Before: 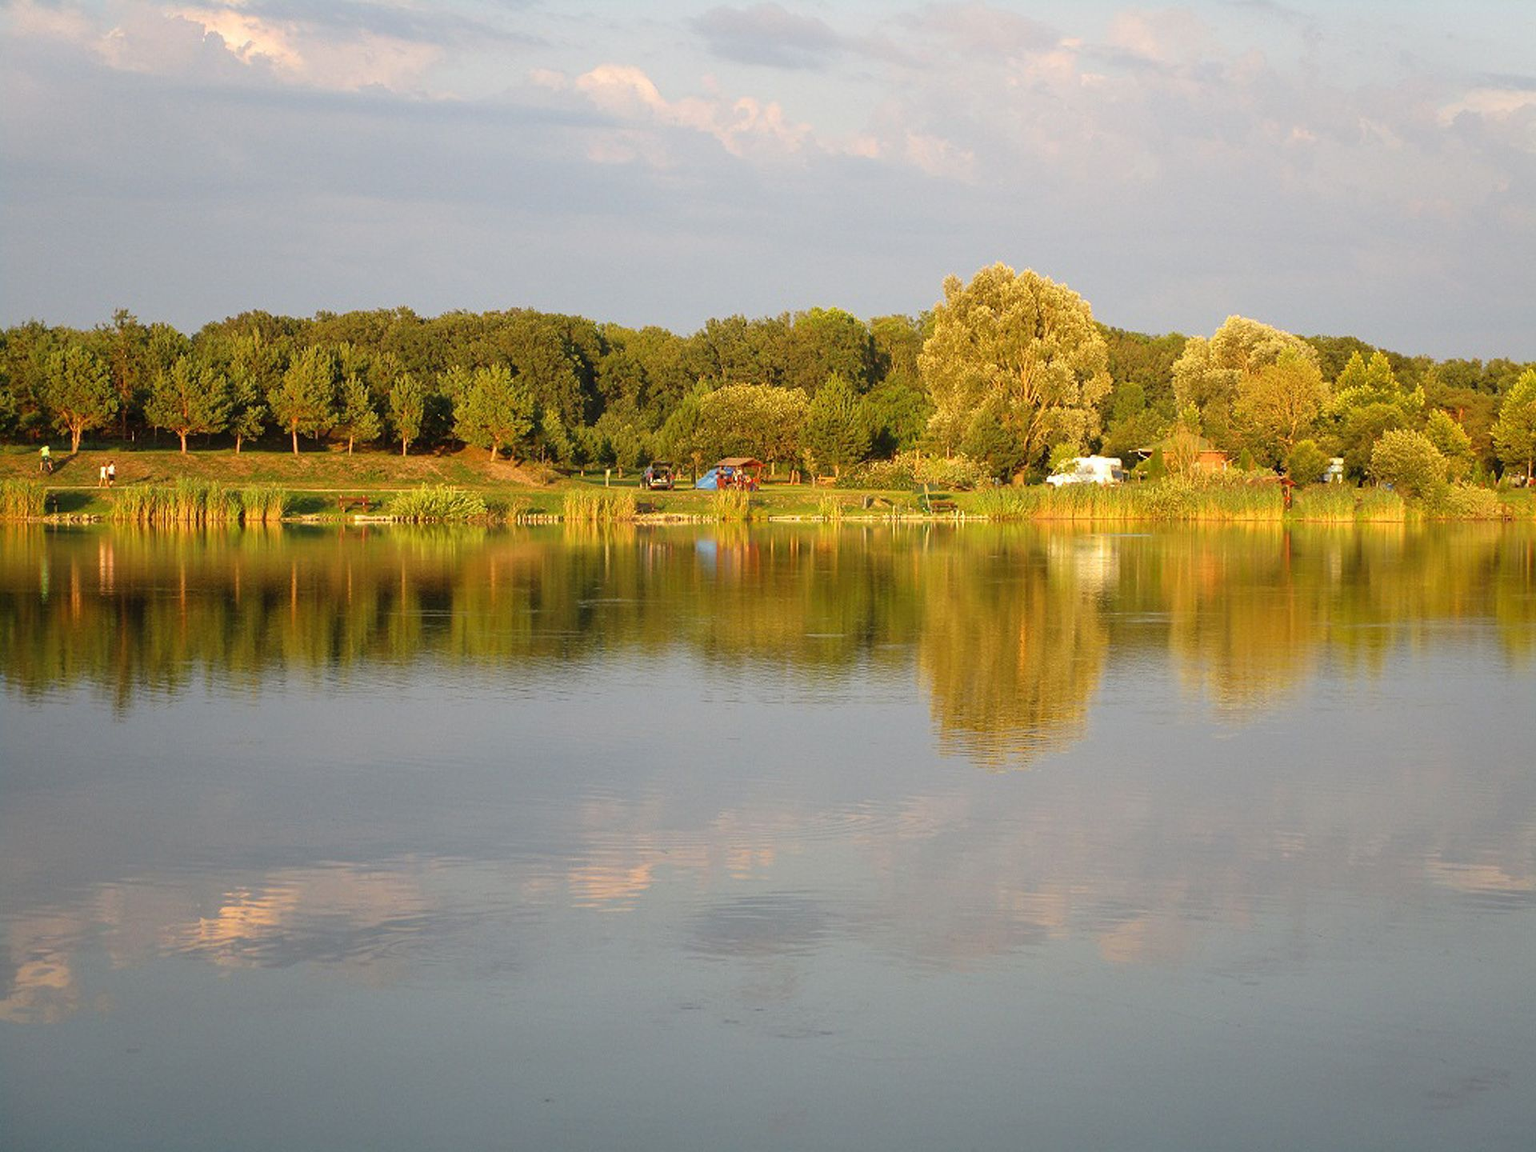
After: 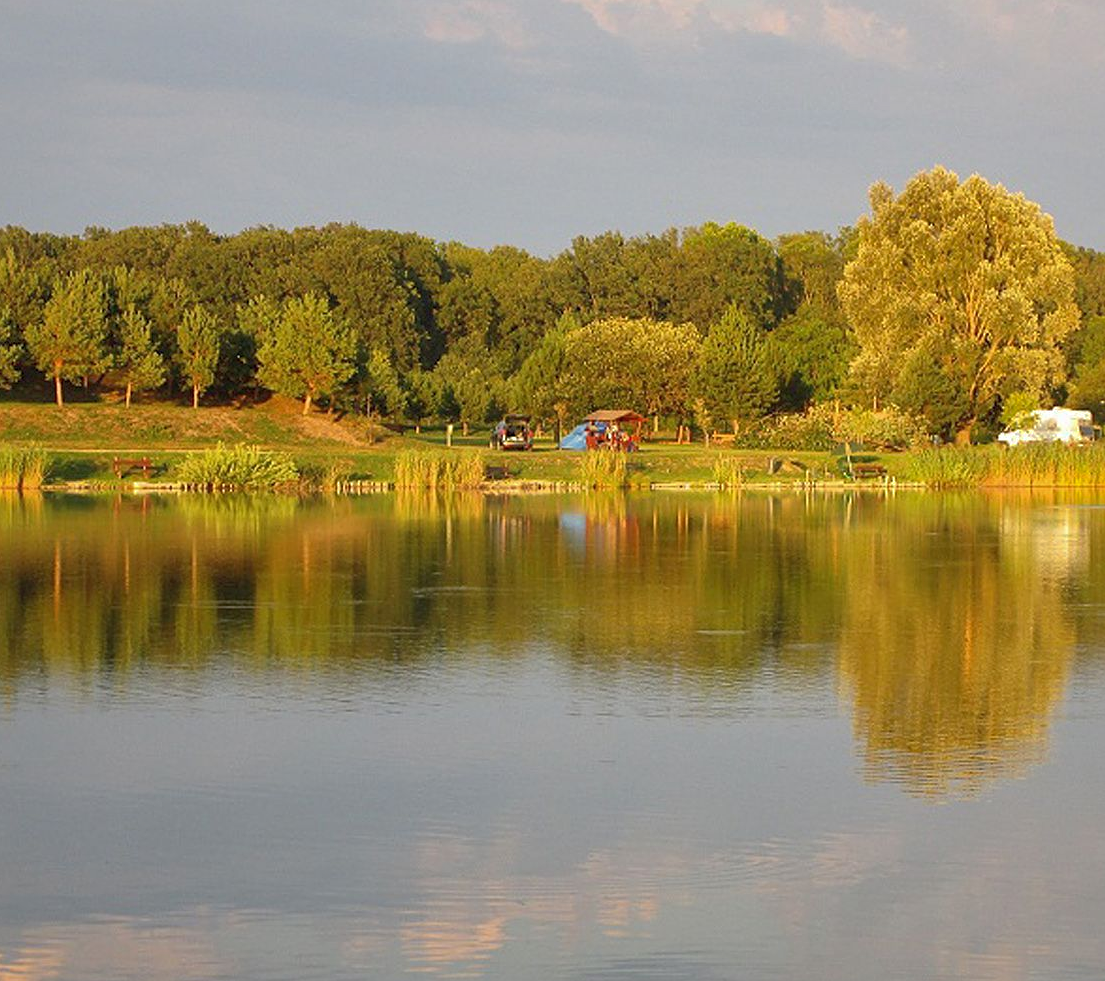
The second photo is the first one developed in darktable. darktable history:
crop: left 16.174%, top 11.312%, right 26.273%, bottom 20.52%
sharpen: amount 0.217
shadows and highlights: on, module defaults
